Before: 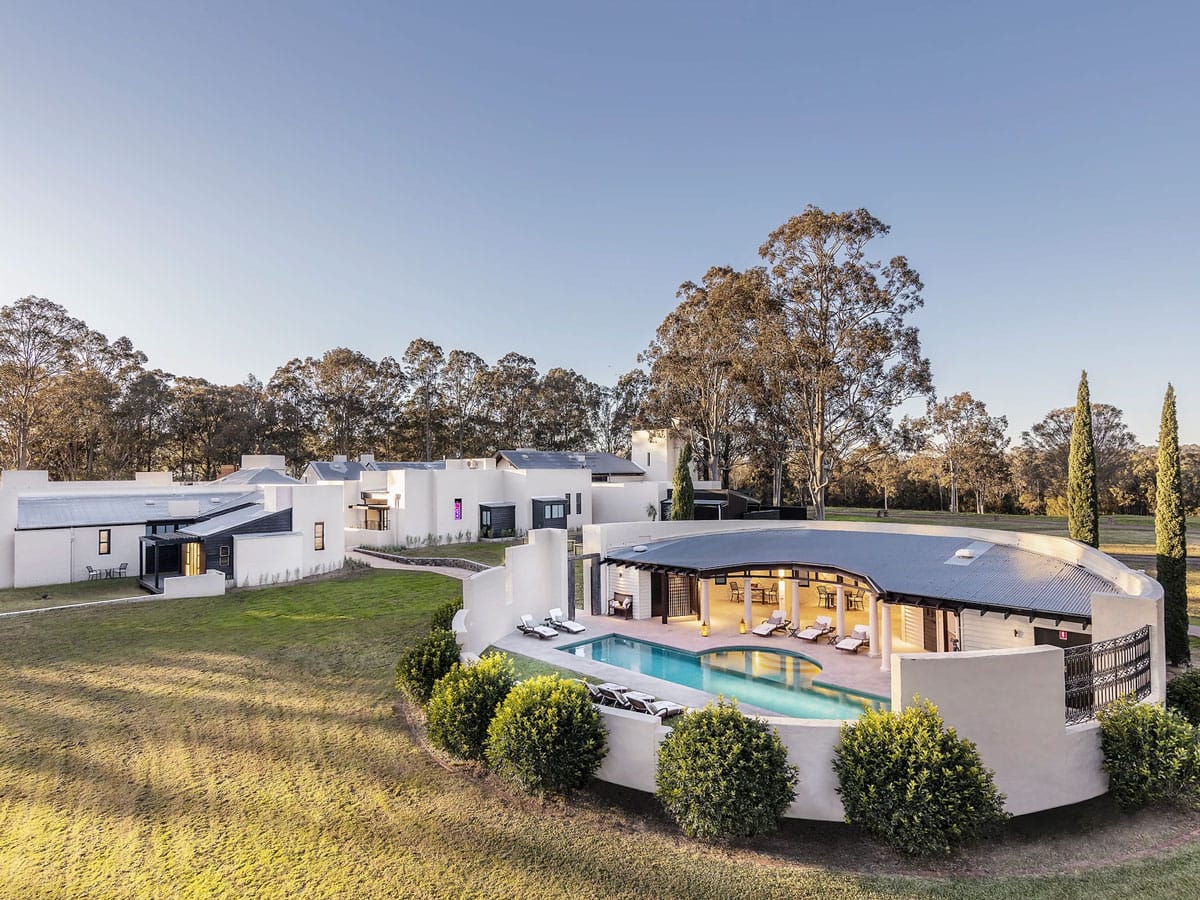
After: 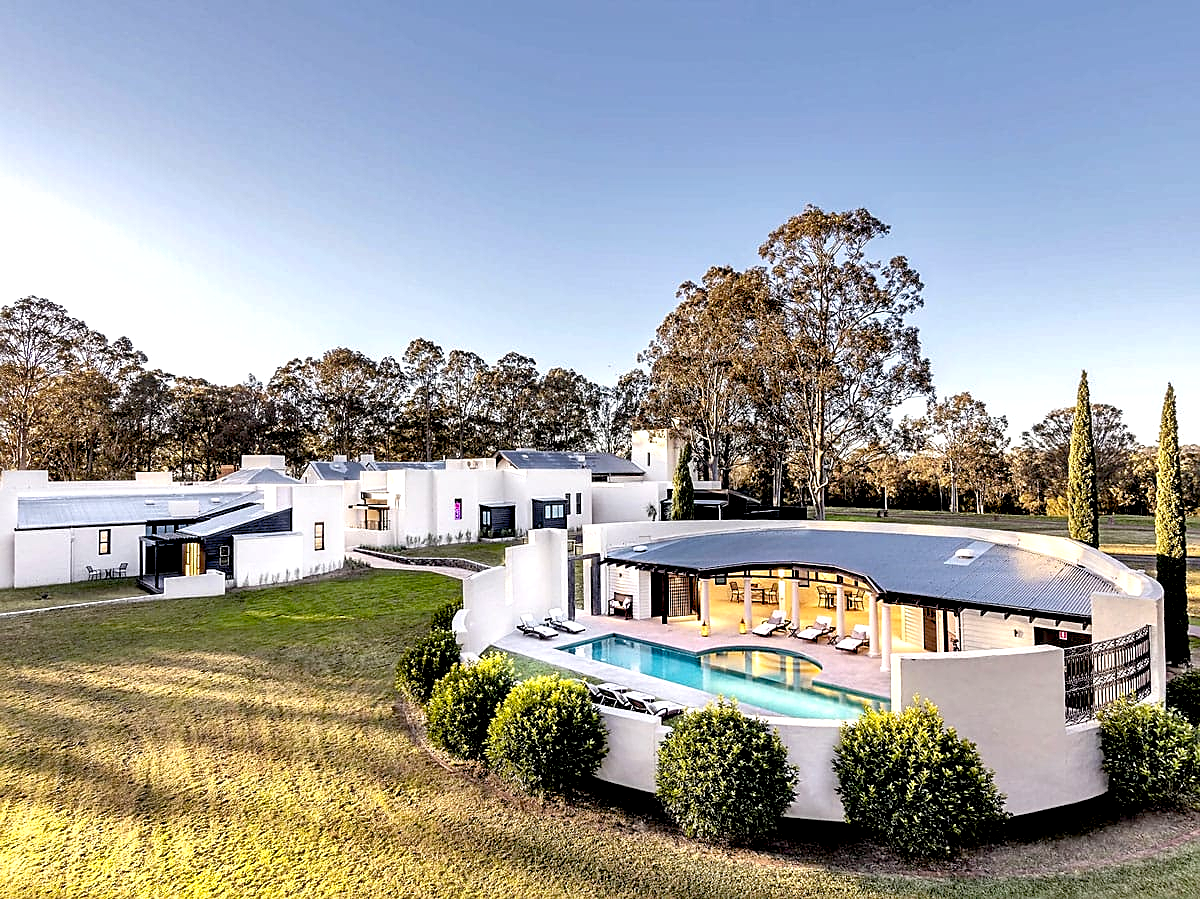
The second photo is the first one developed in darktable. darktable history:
shadows and highlights: low approximation 0.01, soften with gaussian
crop: bottom 0.055%
sharpen: on, module defaults
exposure: black level correction 0.026, exposure 0.18 EV, compensate highlight preservation false
tone equalizer: -8 EV -0.446 EV, -7 EV -0.388 EV, -6 EV -0.322 EV, -5 EV -0.214 EV, -3 EV 0.235 EV, -2 EV 0.321 EV, -1 EV 0.389 EV, +0 EV 0.403 EV
